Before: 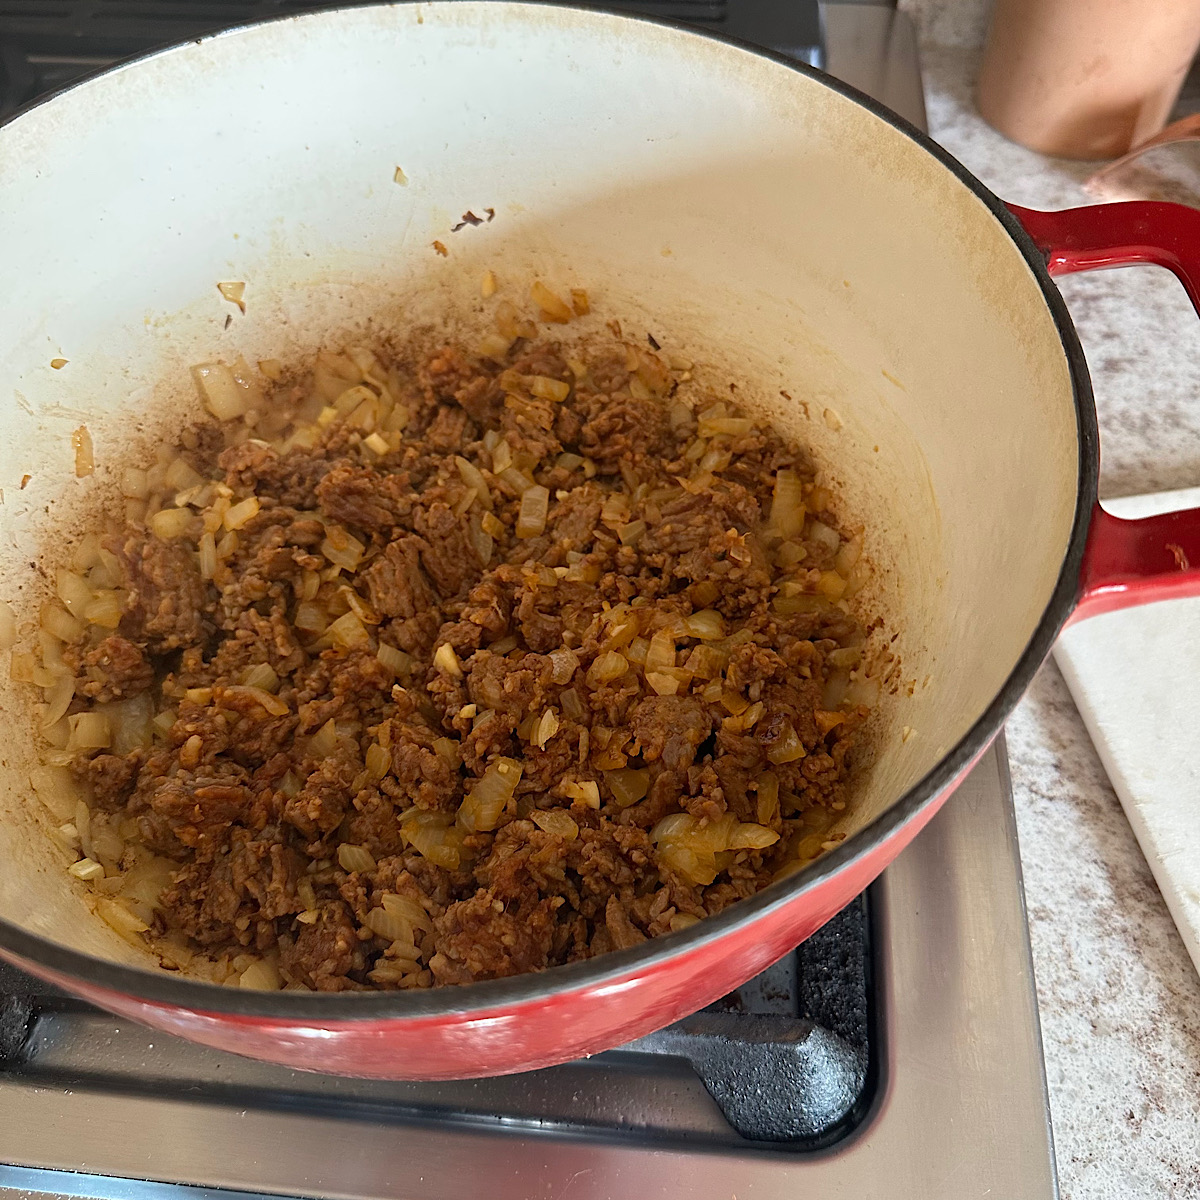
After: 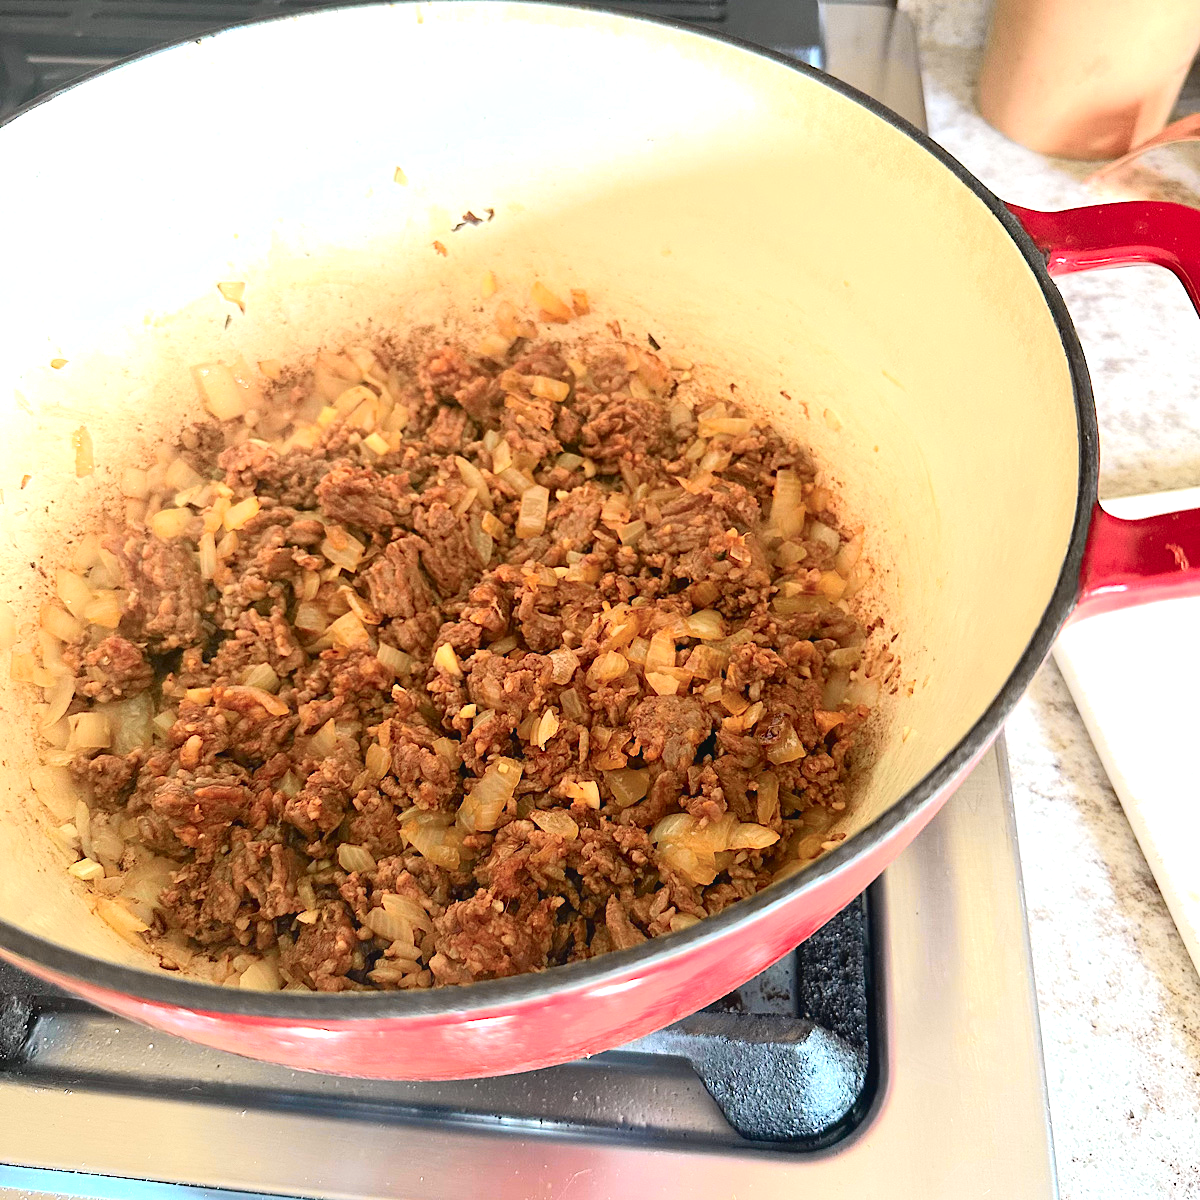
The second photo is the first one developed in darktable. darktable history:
exposure: black level correction 0, exposure 1.2 EV, compensate highlight preservation false
tone curve: curves: ch0 [(0, 0.022) (0.114, 0.096) (0.282, 0.299) (0.456, 0.51) (0.613, 0.693) (0.786, 0.843) (0.999, 0.949)]; ch1 [(0, 0) (0.384, 0.365) (0.463, 0.447) (0.486, 0.474) (0.503, 0.5) (0.535, 0.522) (0.555, 0.546) (0.593, 0.599) (0.755, 0.793) (1, 1)]; ch2 [(0, 0) (0.369, 0.375) (0.449, 0.434) (0.501, 0.5) (0.528, 0.517) (0.561, 0.57) (0.612, 0.631) (0.668, 0.659) (1, 1)], color space Lab, independent channels, preserve colors none
